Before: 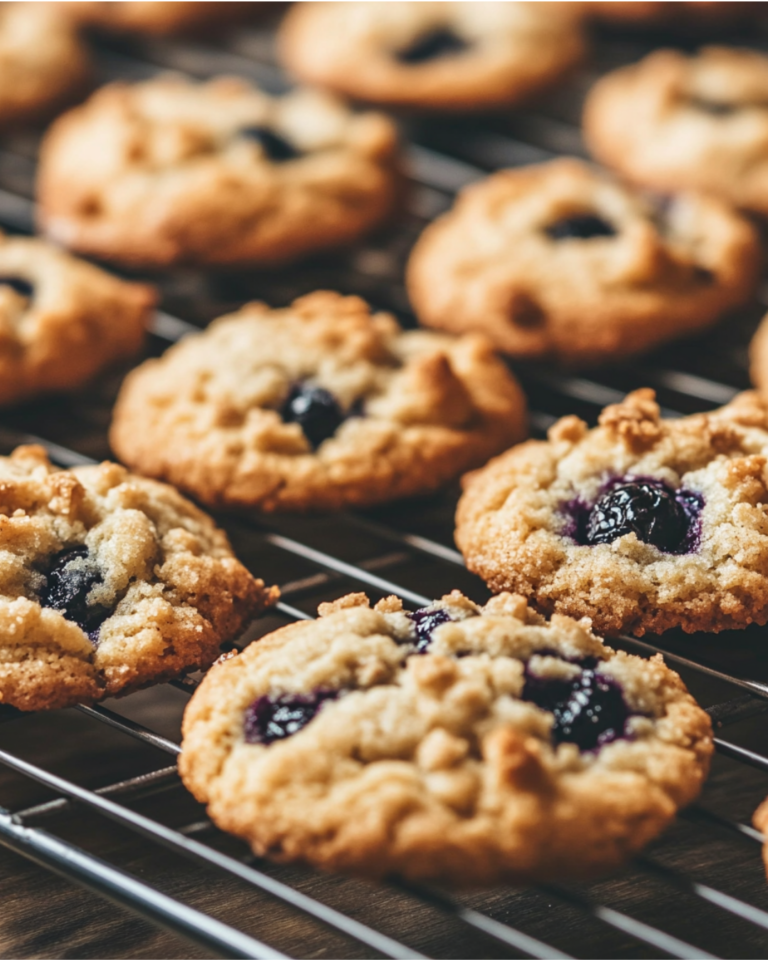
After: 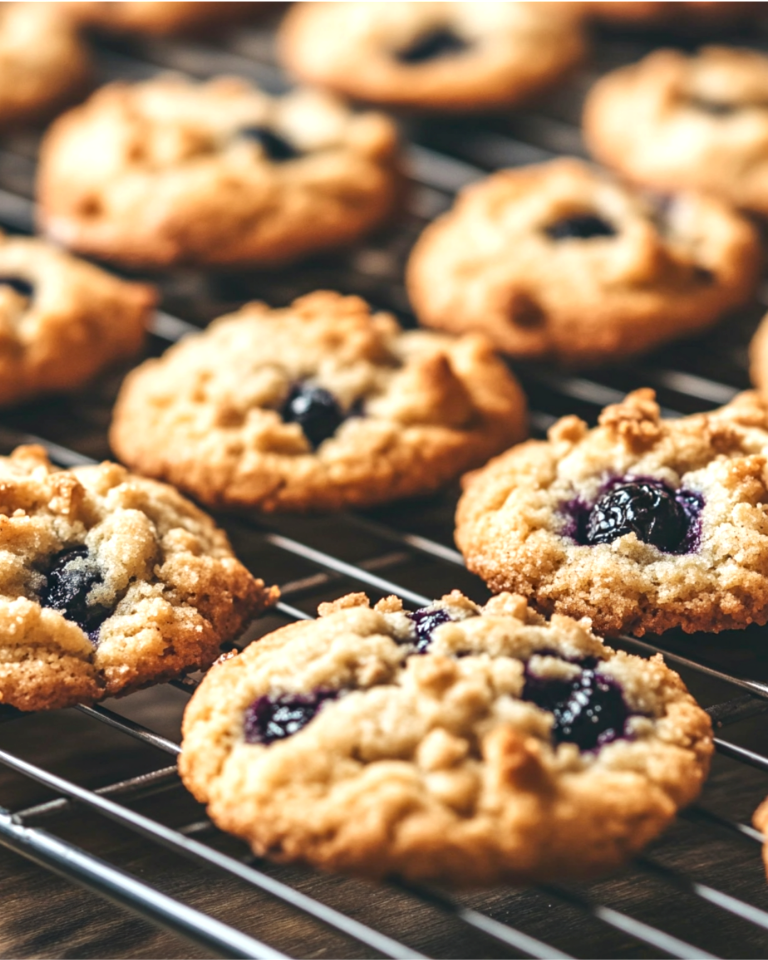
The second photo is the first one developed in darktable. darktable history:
exposure: black level correction 0.005, exposure 0.421 EV, compensate highlight preservation false
